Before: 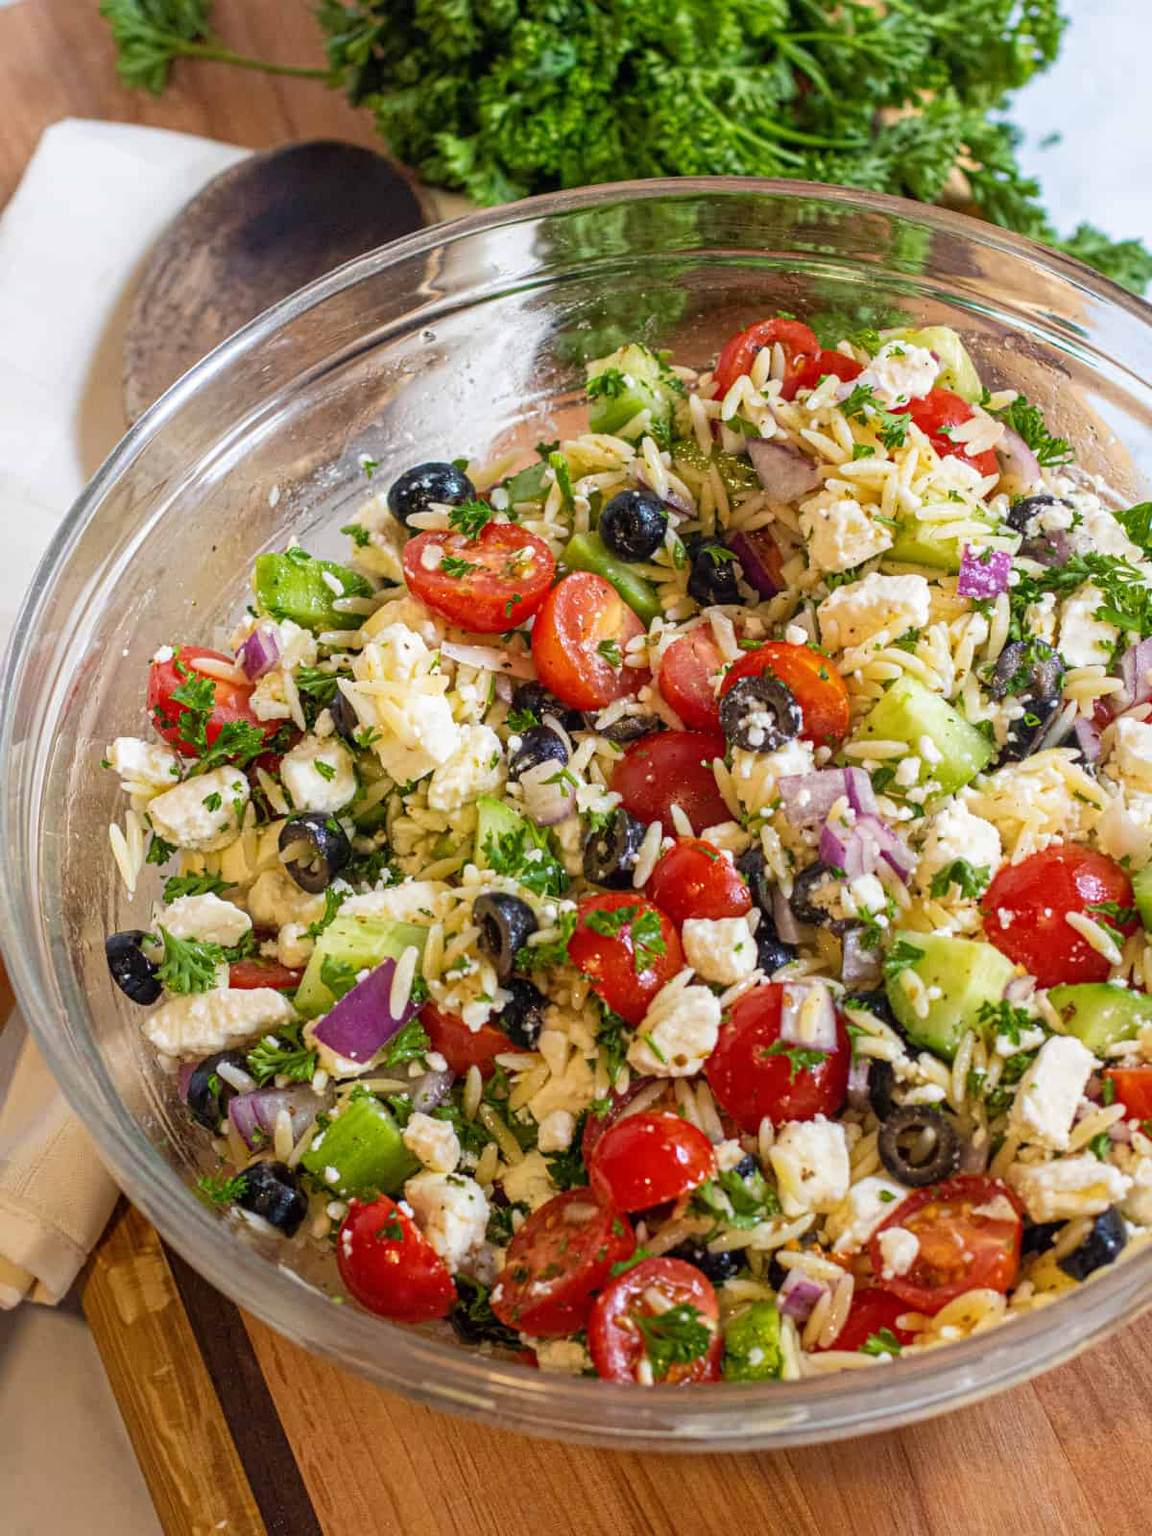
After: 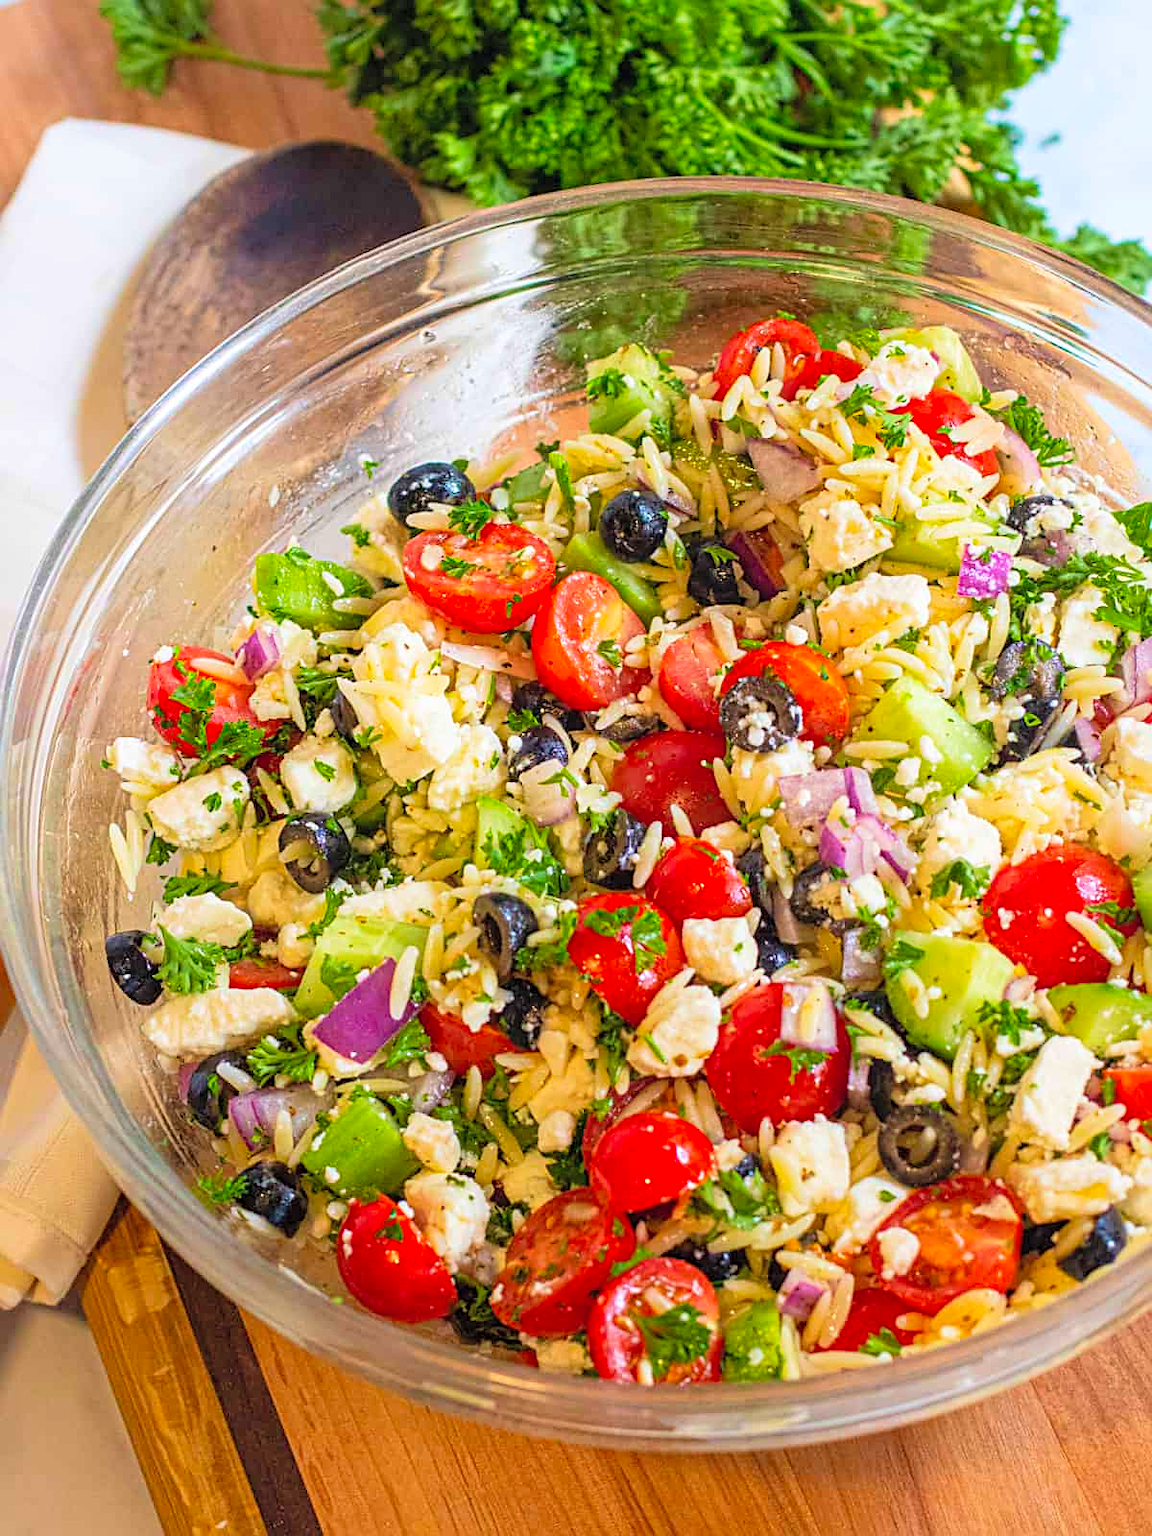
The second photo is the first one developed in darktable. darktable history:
contrast brightness saturation: contrast 0.07, brightness 0.18, saturation 0.4
sharpen: on, module defaults
velvia: strength 15%
